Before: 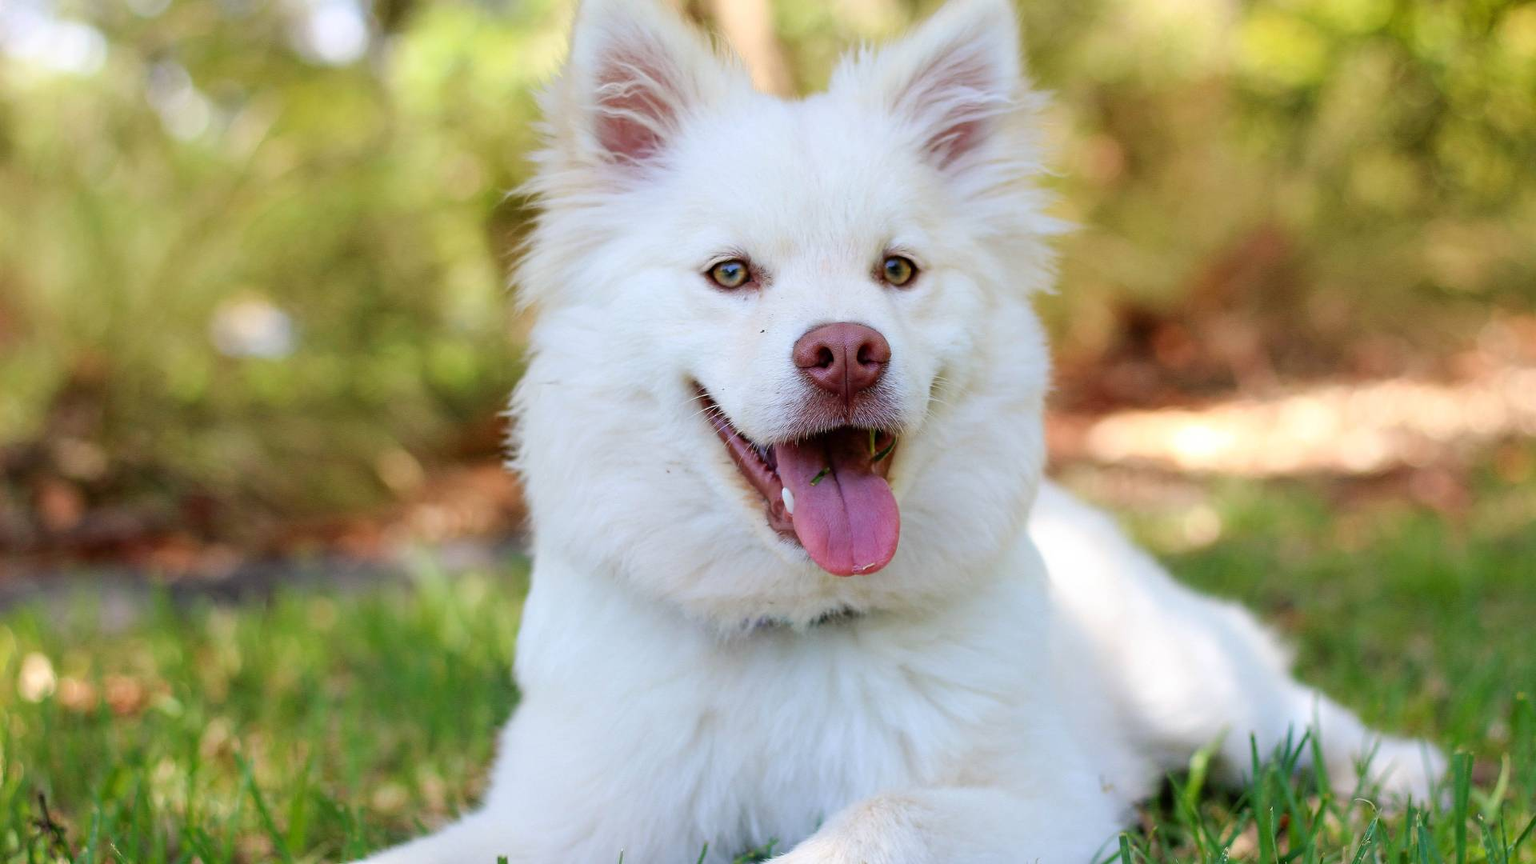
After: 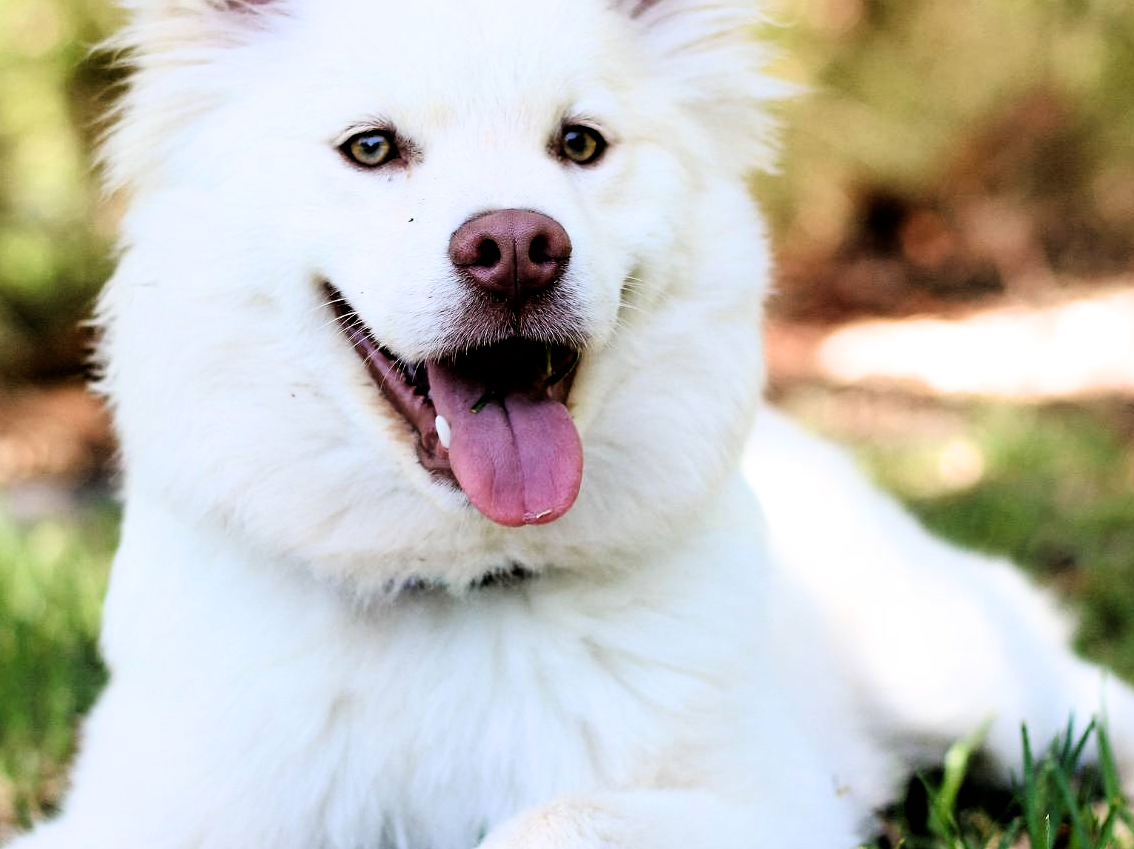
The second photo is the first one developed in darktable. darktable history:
crop and rotate: left 28.258%, top 18.03%, right 12.645%, bottom 3.356%
filmic rgb: black relative exposure -3.77 EV, white relative exposure 2.41 EV, dynamic range scaling -49.89%, hardness 3.47, latitude 29.27%, contrast 1.811, color science v6 (2022), iterations of high-quality reconstruction 0
